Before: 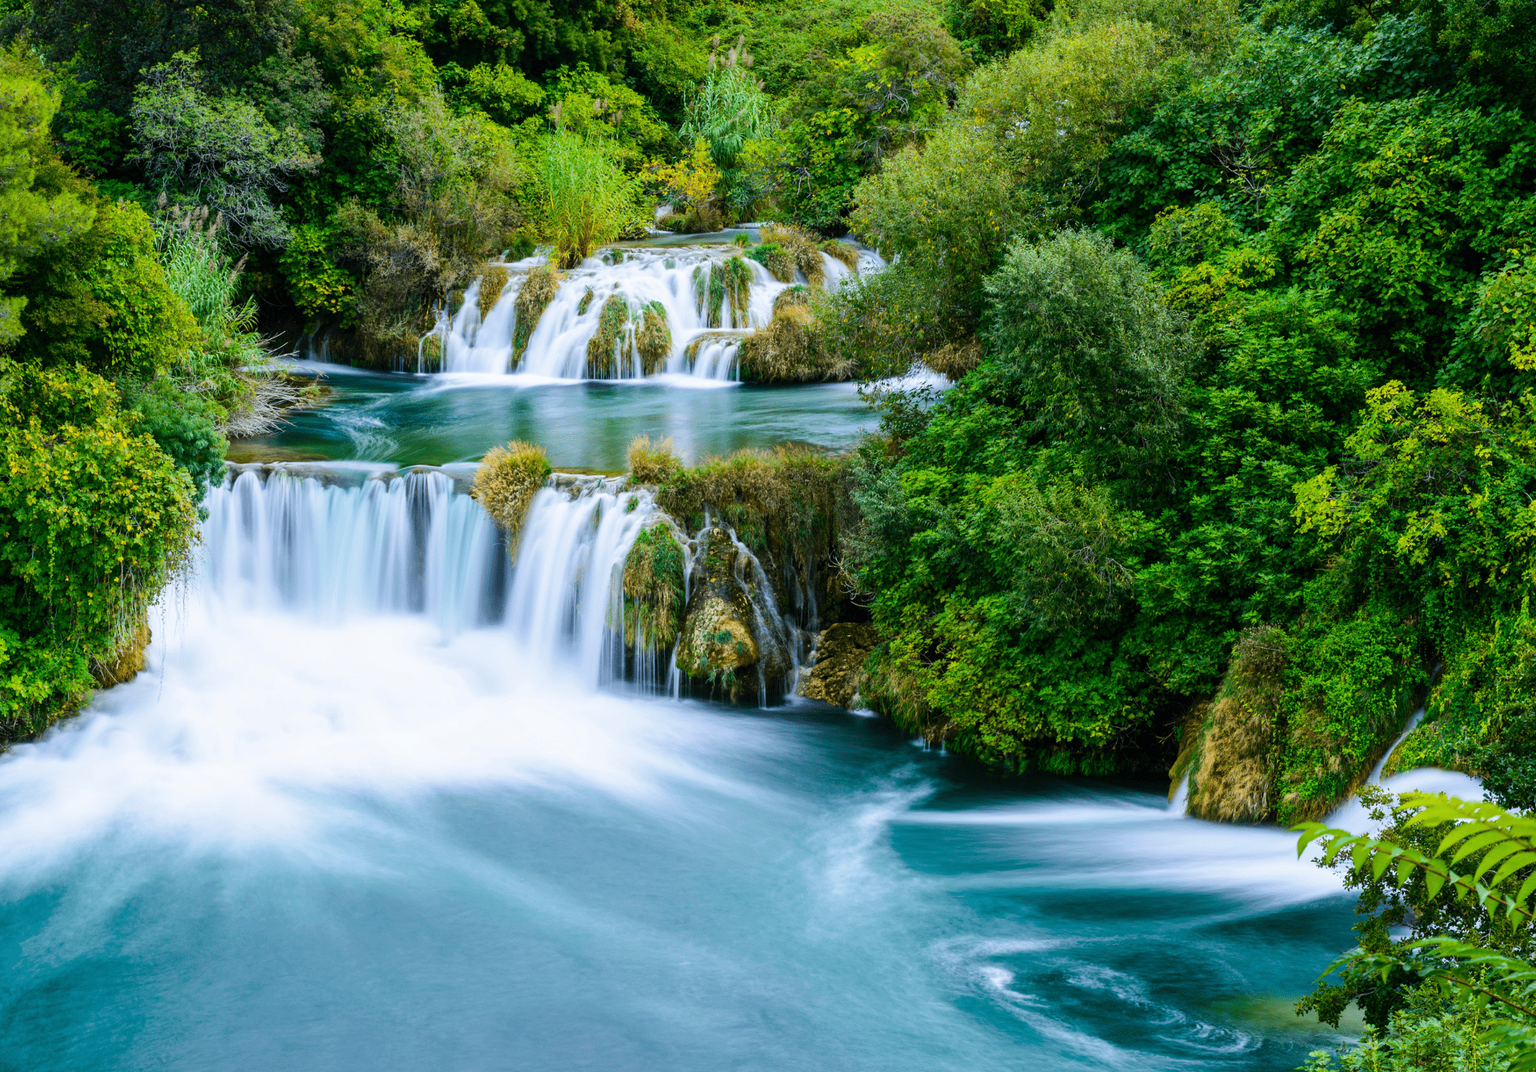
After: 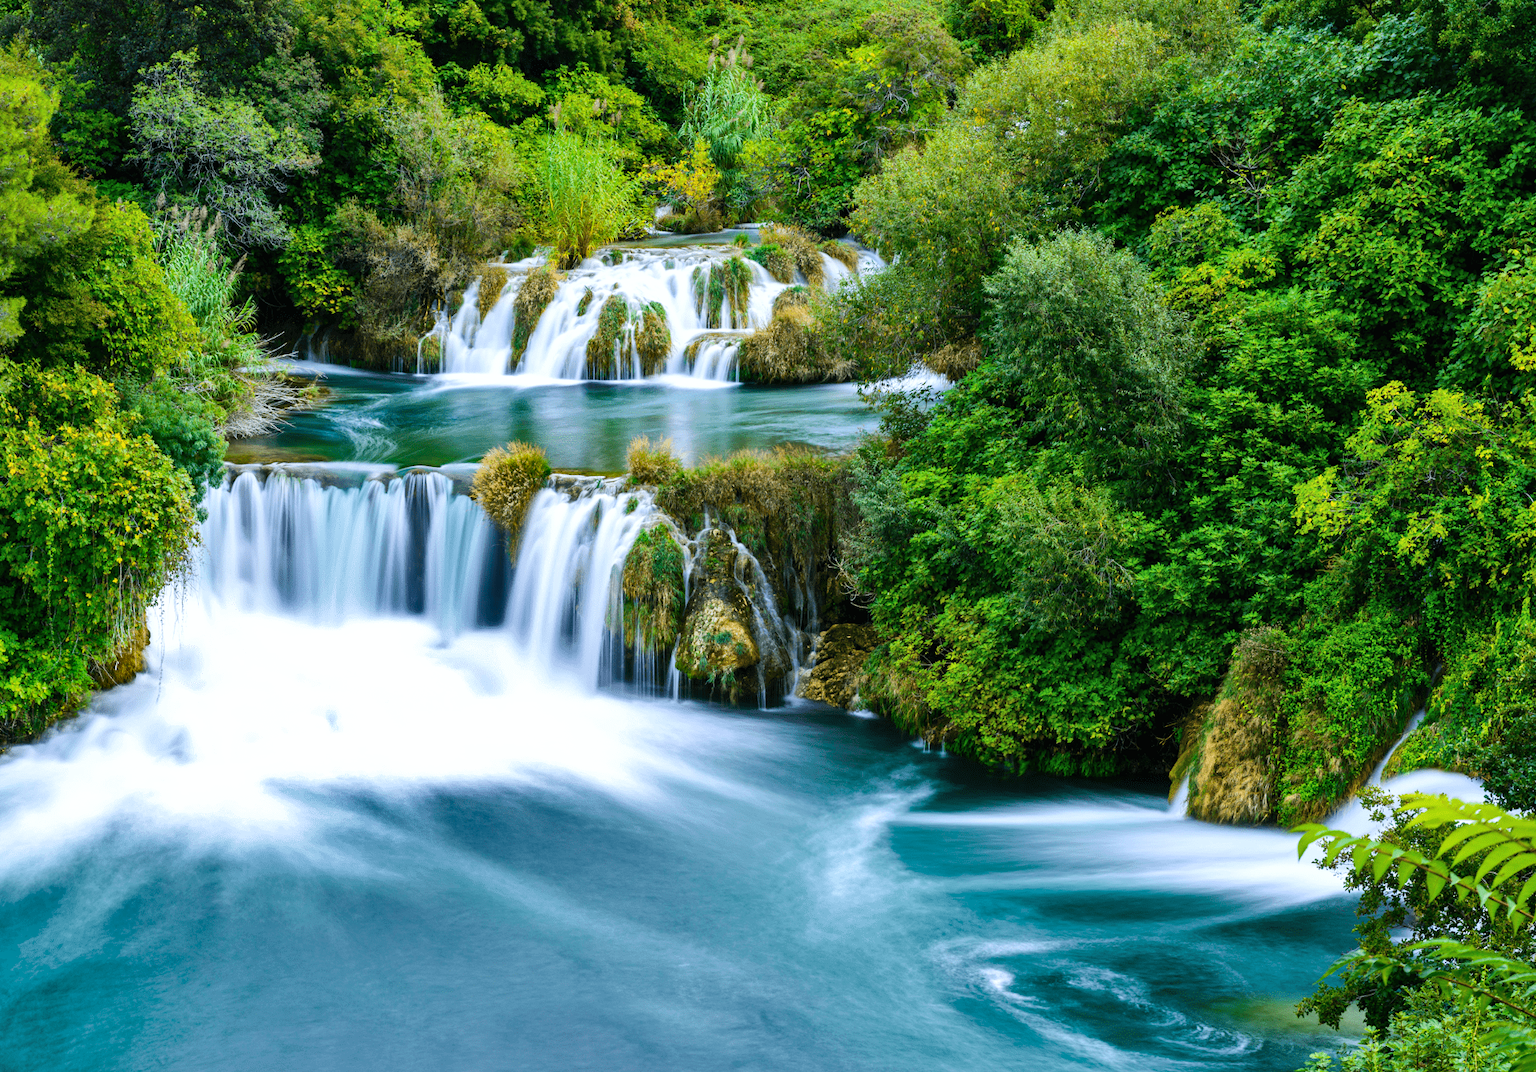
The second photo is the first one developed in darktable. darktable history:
exposure: exposure 0.217 EV, compensate highlight preservation false
crop and rotate: left 0.126%
shadows and highlights: radius 108.52, shadows 40.68, highlights -72.88, low approximation 0.01, soften with gaussian
